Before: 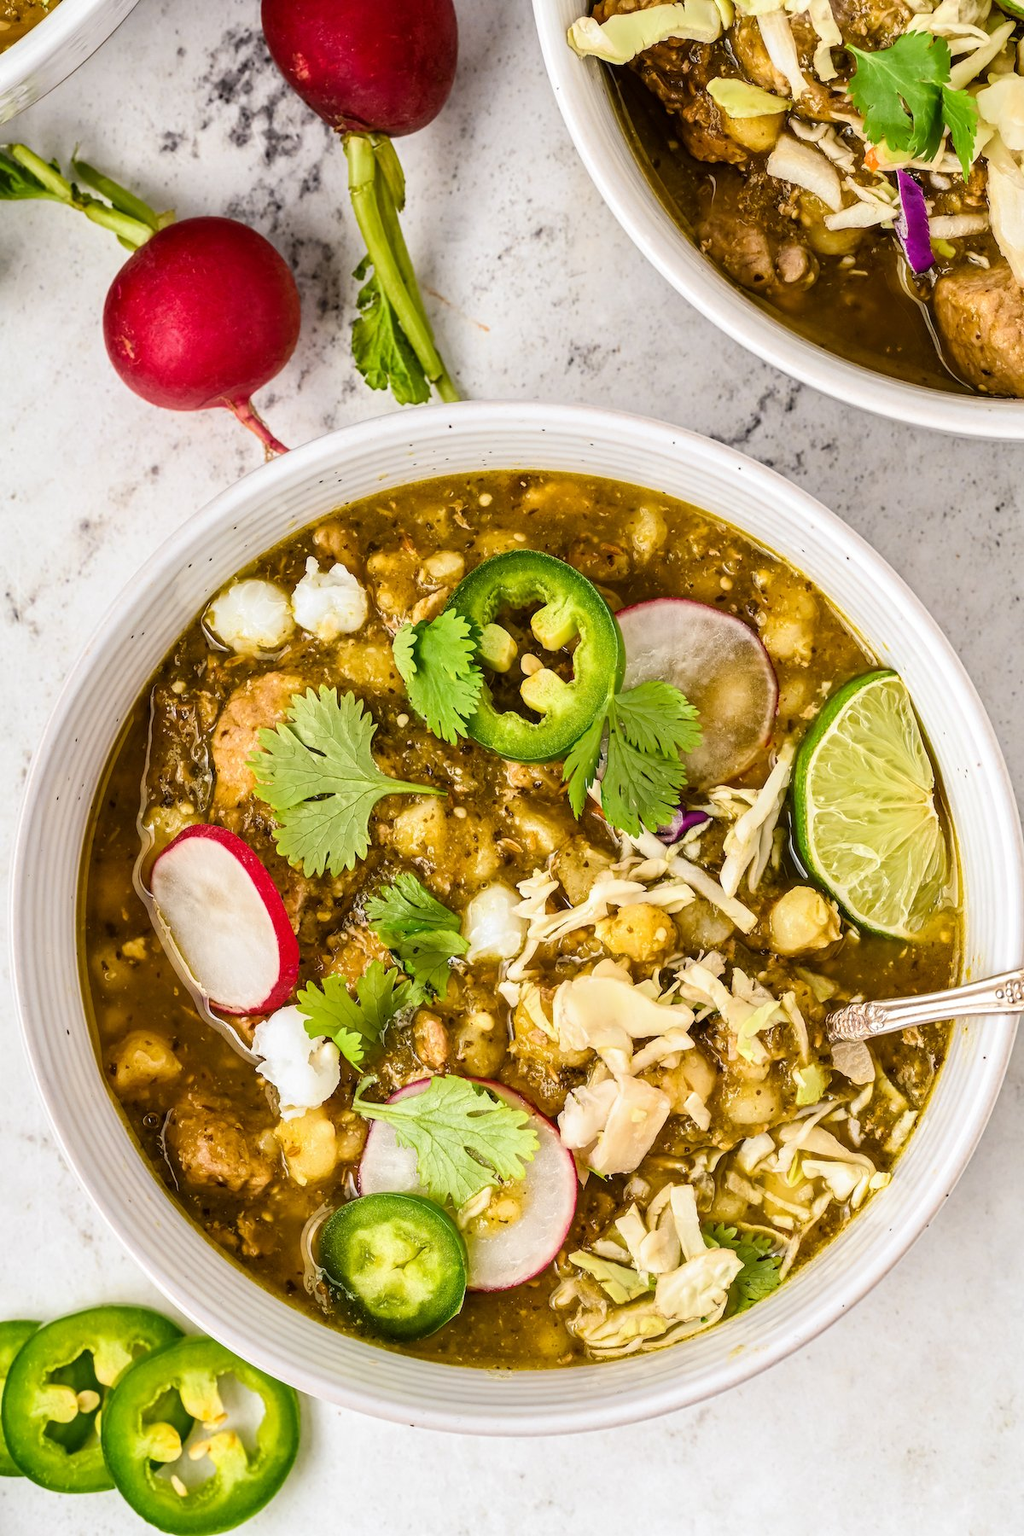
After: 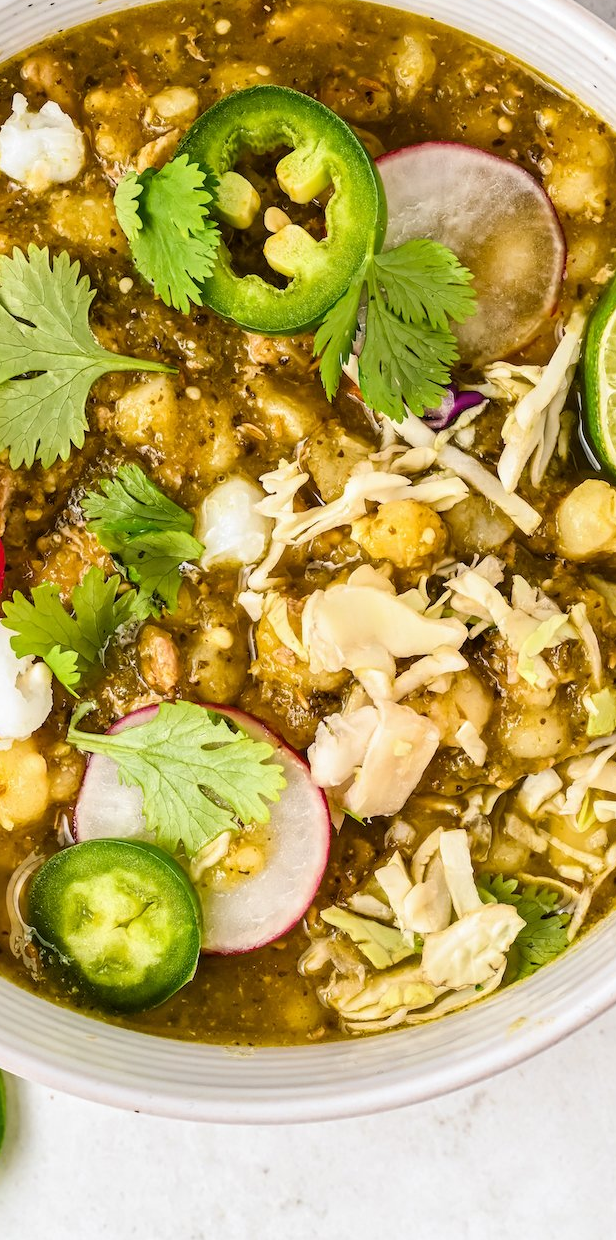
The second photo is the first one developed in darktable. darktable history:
crop and rotate: left 28.849%, top 31.063%, right 19.812%
